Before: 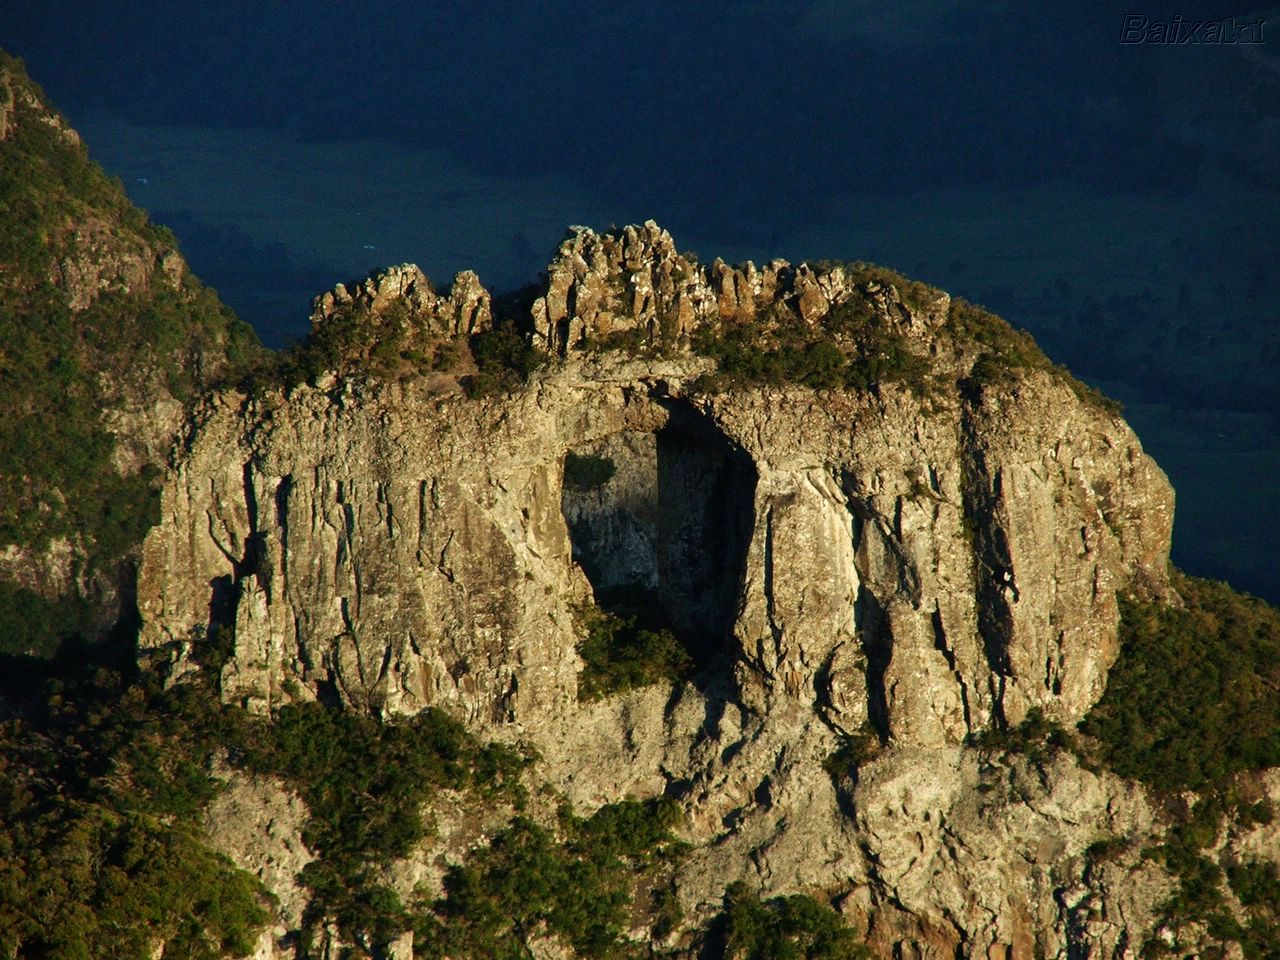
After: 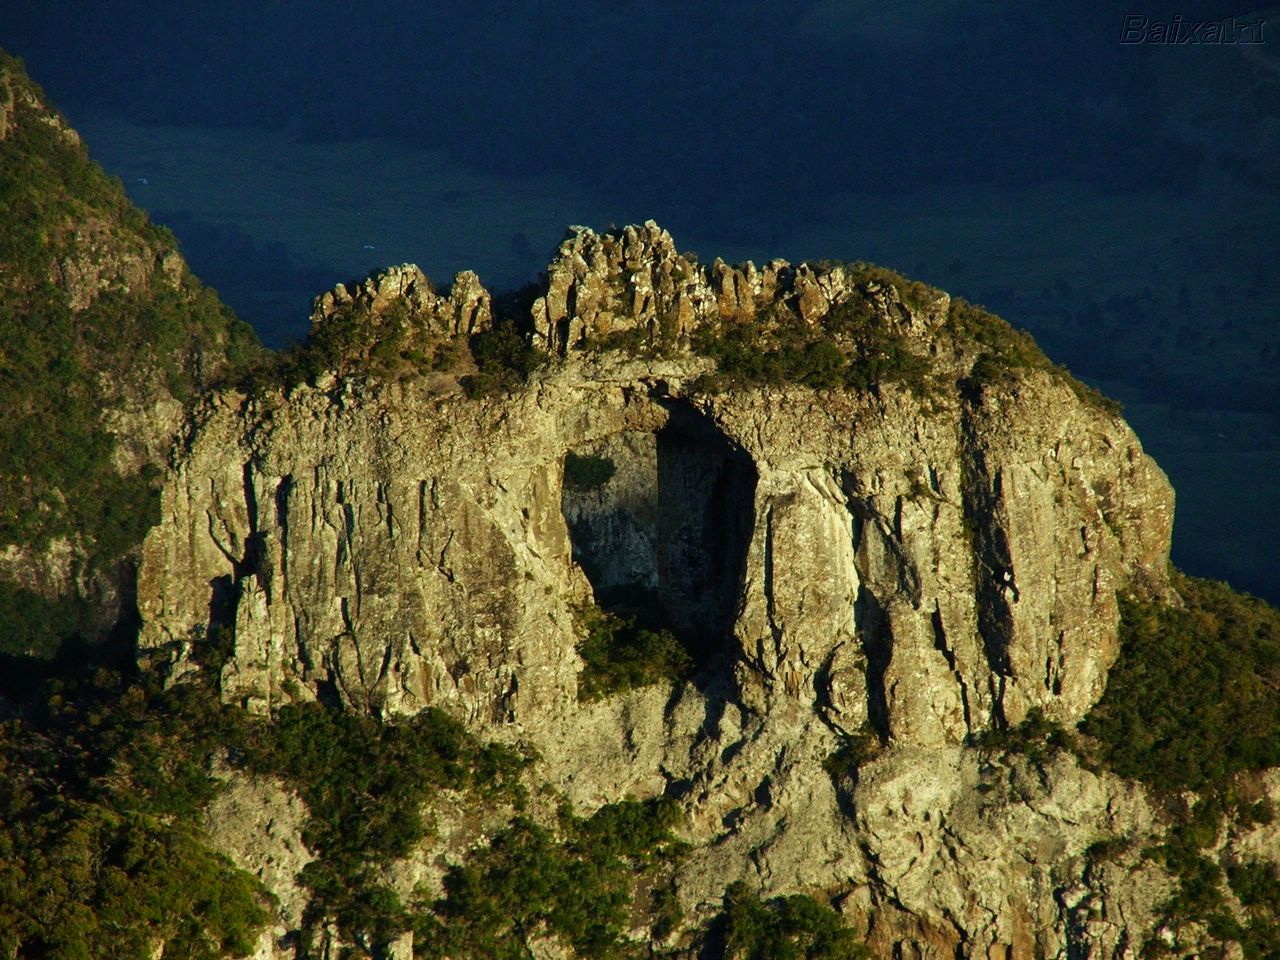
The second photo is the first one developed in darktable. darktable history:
color correction: highlights a* -5.94, highlights b* 11.19
white balance: red 0.984, blue 1.059
